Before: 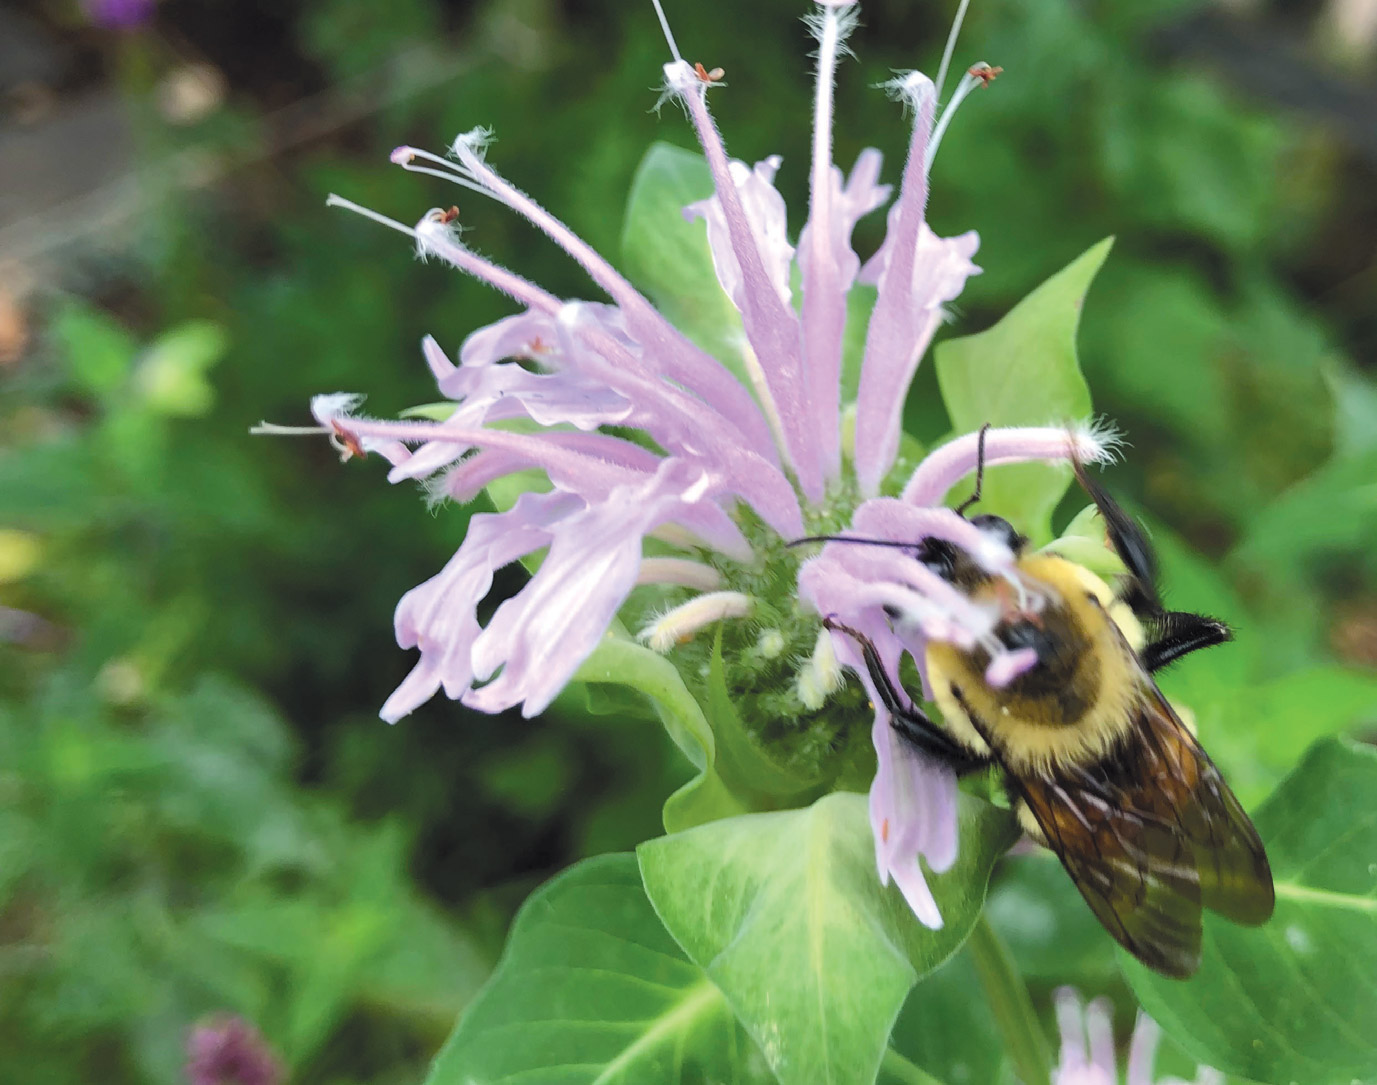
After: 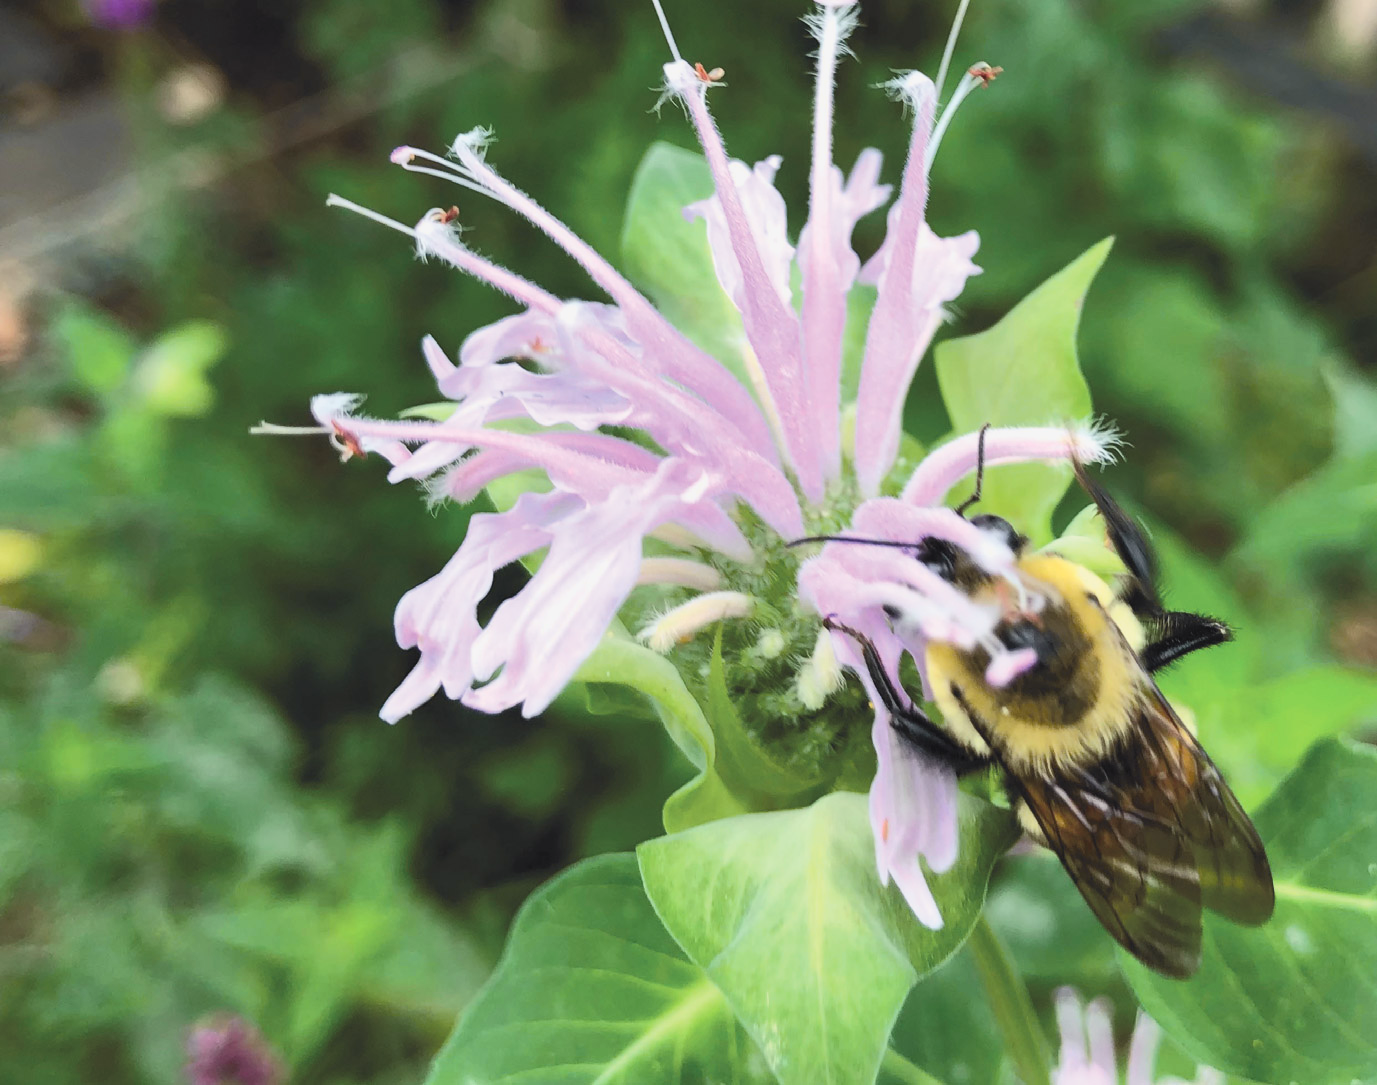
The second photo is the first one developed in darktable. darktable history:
tone curve: curves: ch0 [(0, 0.038) (0.193, 0.212) (0.461, 0.502) (0.634, 0.709) (0.852, 0.89) (1, 0.967)]; ch1 [(0, 0) (0.35, 0.356) (0.45, 0.453) (0.504, 0.503) (0.532, 0.524) (0.558, 0.555) (0.735, 0.762) (1, 1)]; ch2 [(0, 0) (0.281, 0.266) (0.456, 0.469) (0.5, 0.5) (0.533, 0.545) (0.606, 0.598) (0.646, 0.654) (1, 1)], color space Lab, independent channels, preserve colors none
